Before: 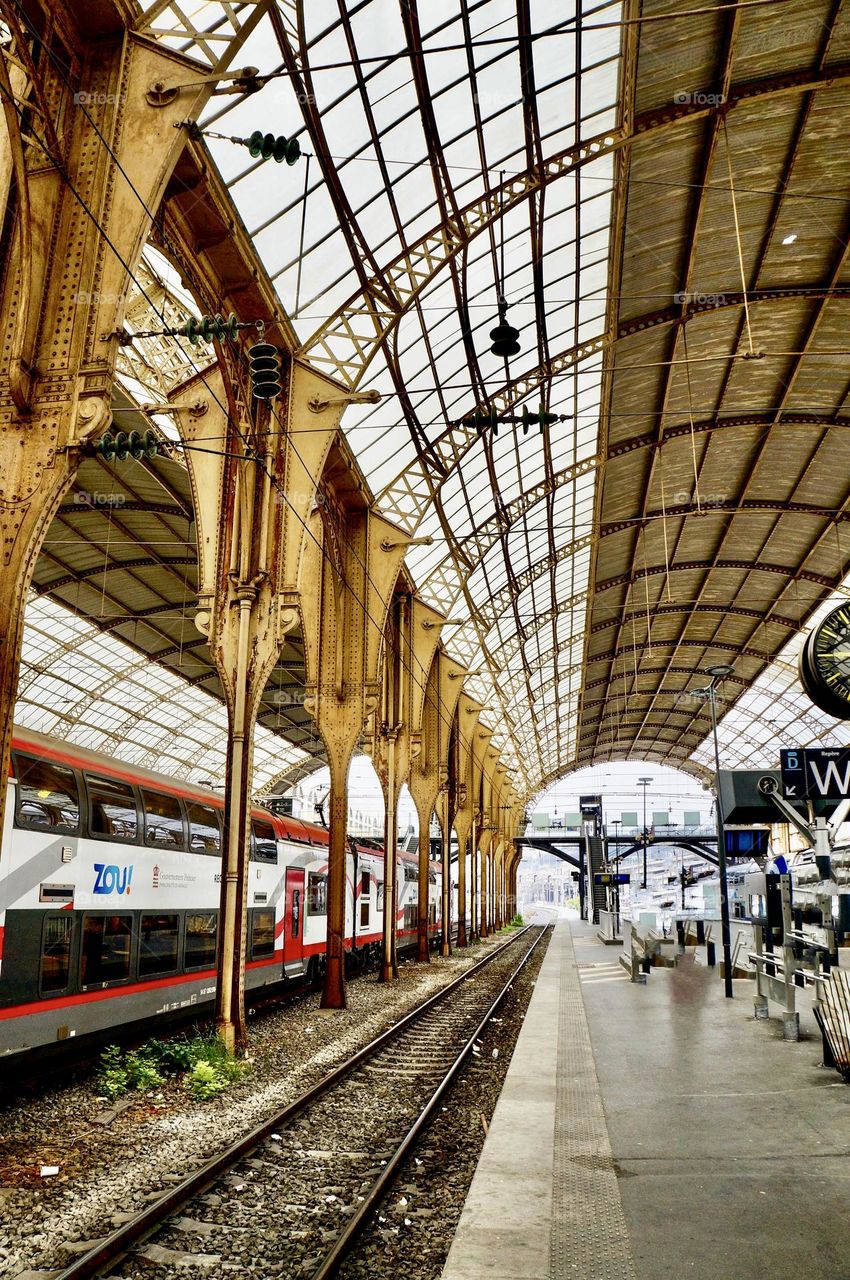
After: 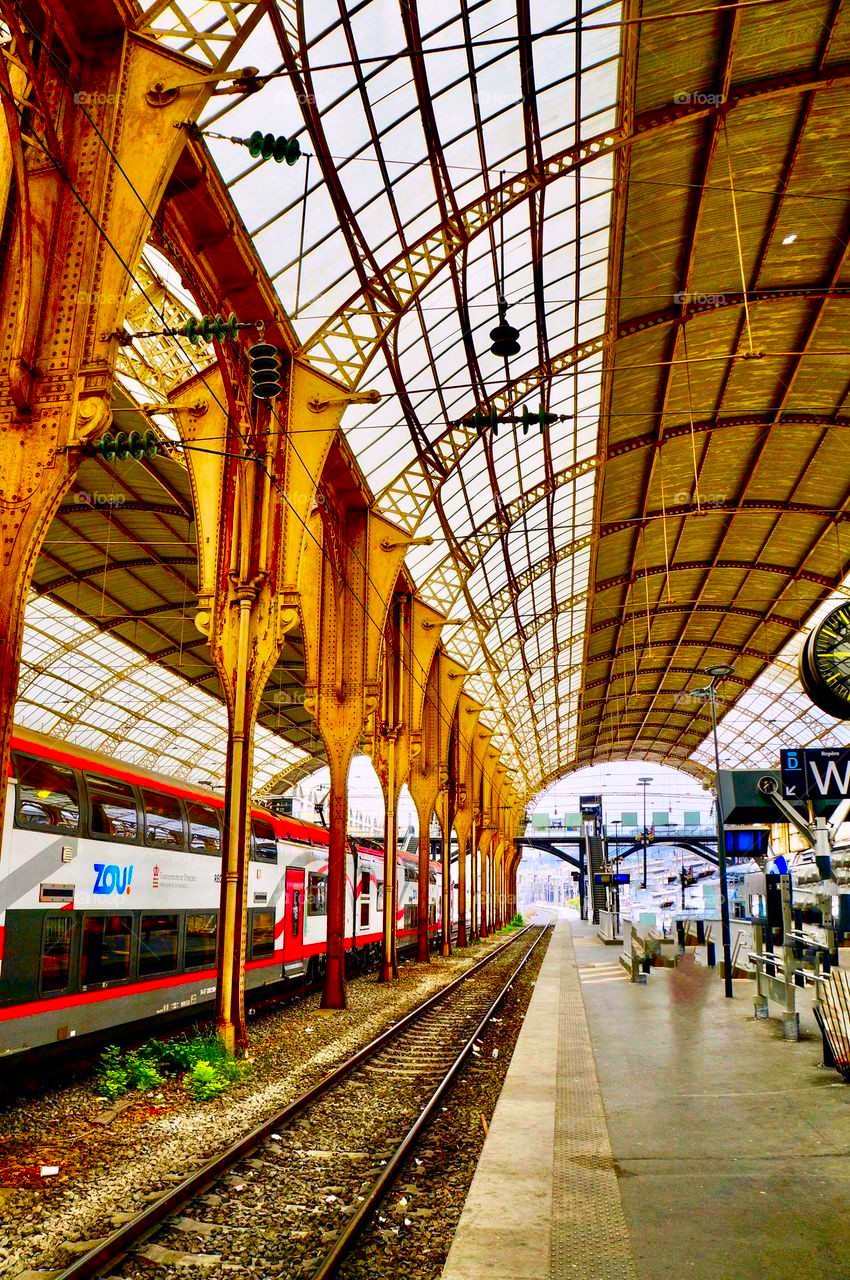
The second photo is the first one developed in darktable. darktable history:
color correction: highlights a* 1.66, highlights b* -1.77, saturation 2.53
